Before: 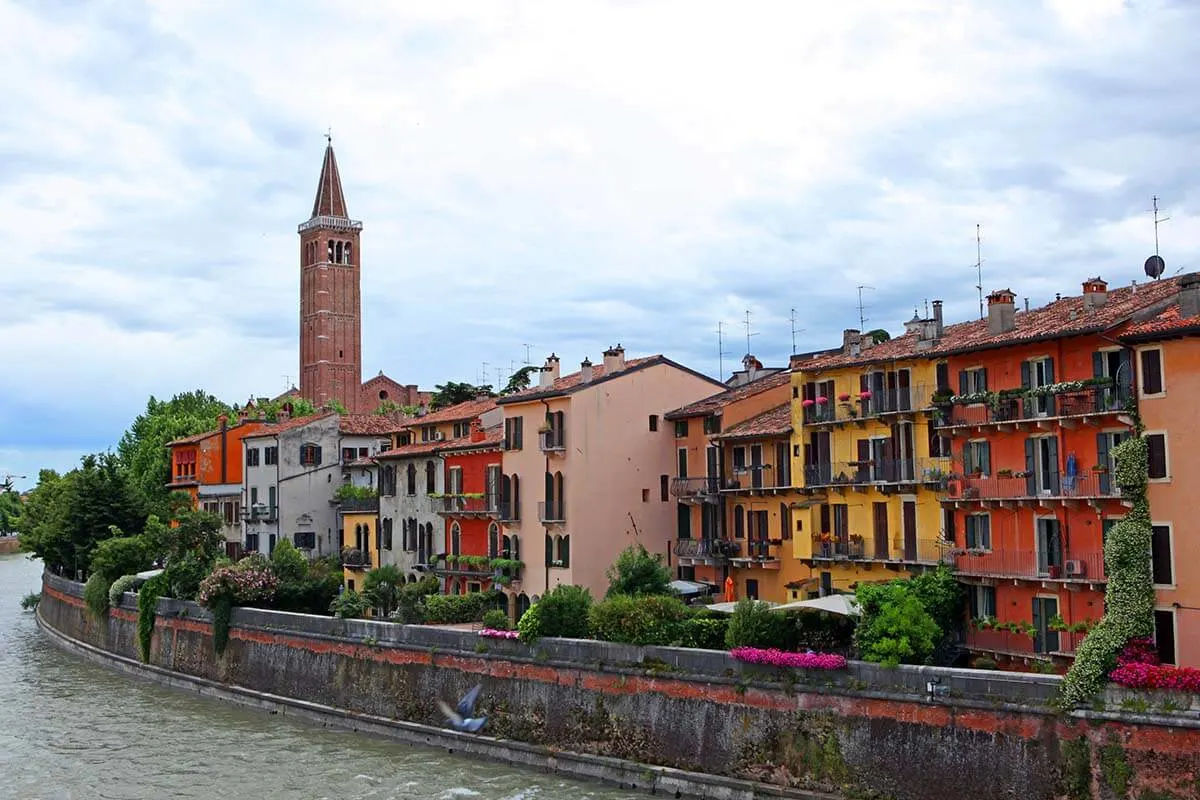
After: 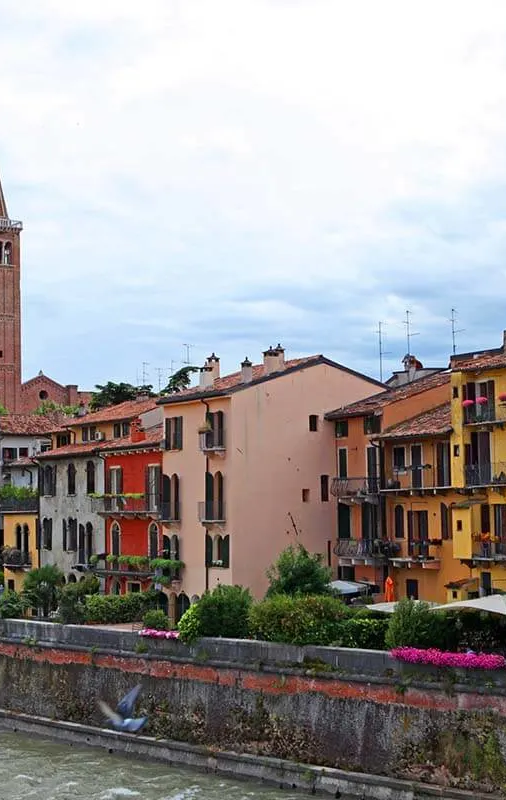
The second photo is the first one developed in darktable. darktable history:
crop: left 28.372%, right 29.44%
